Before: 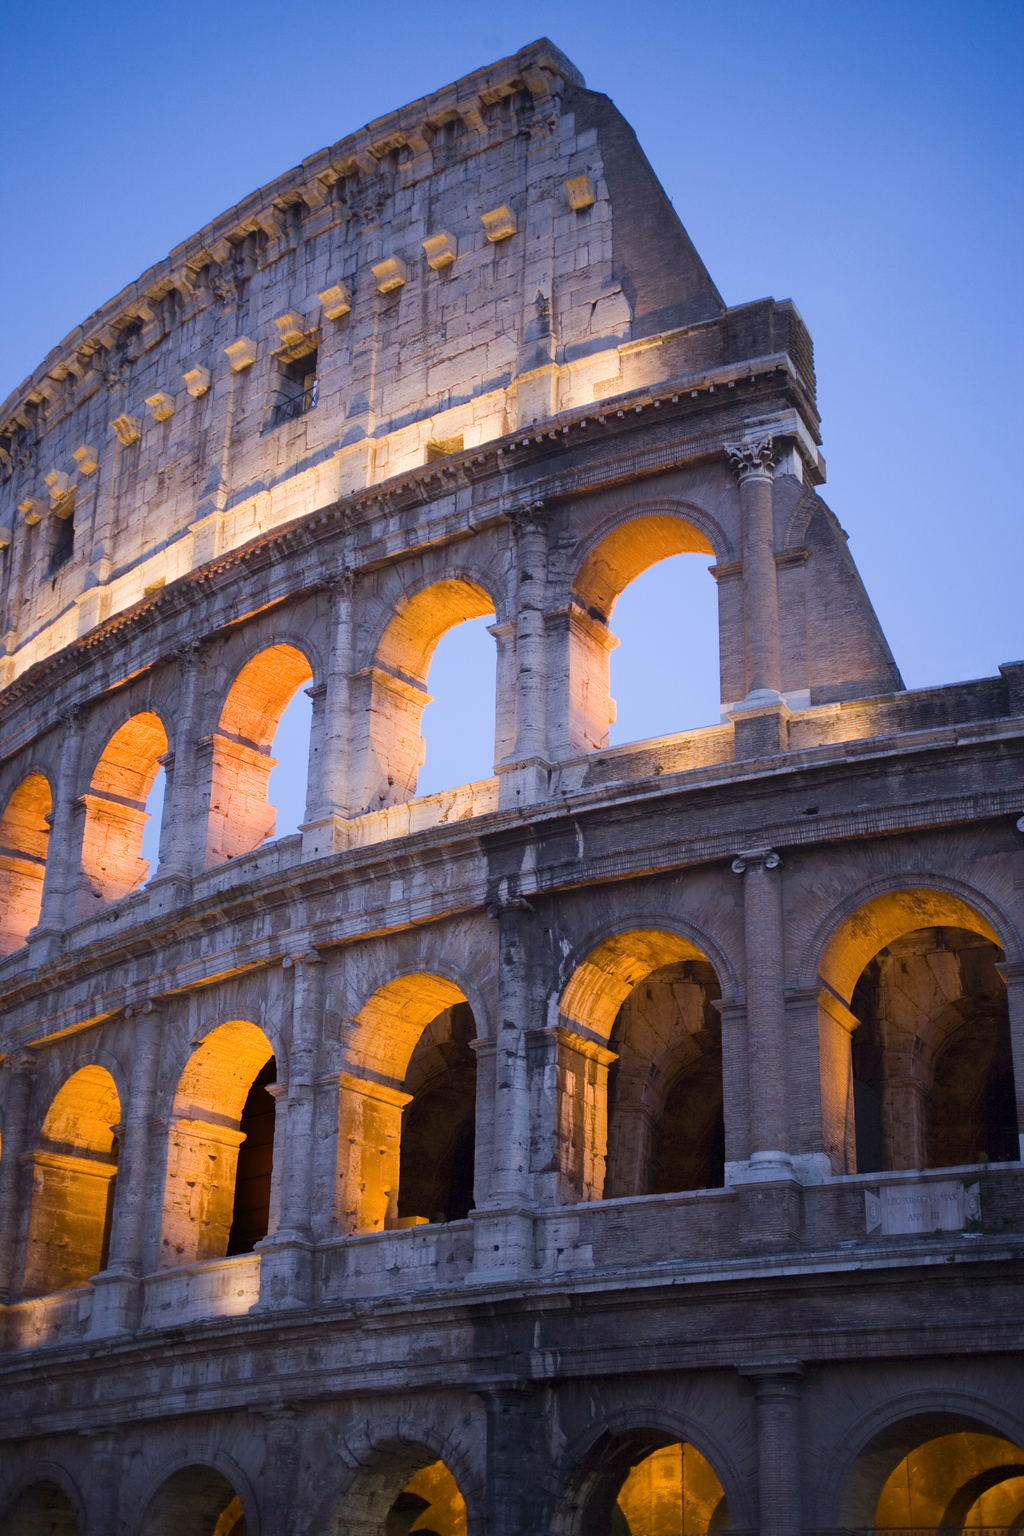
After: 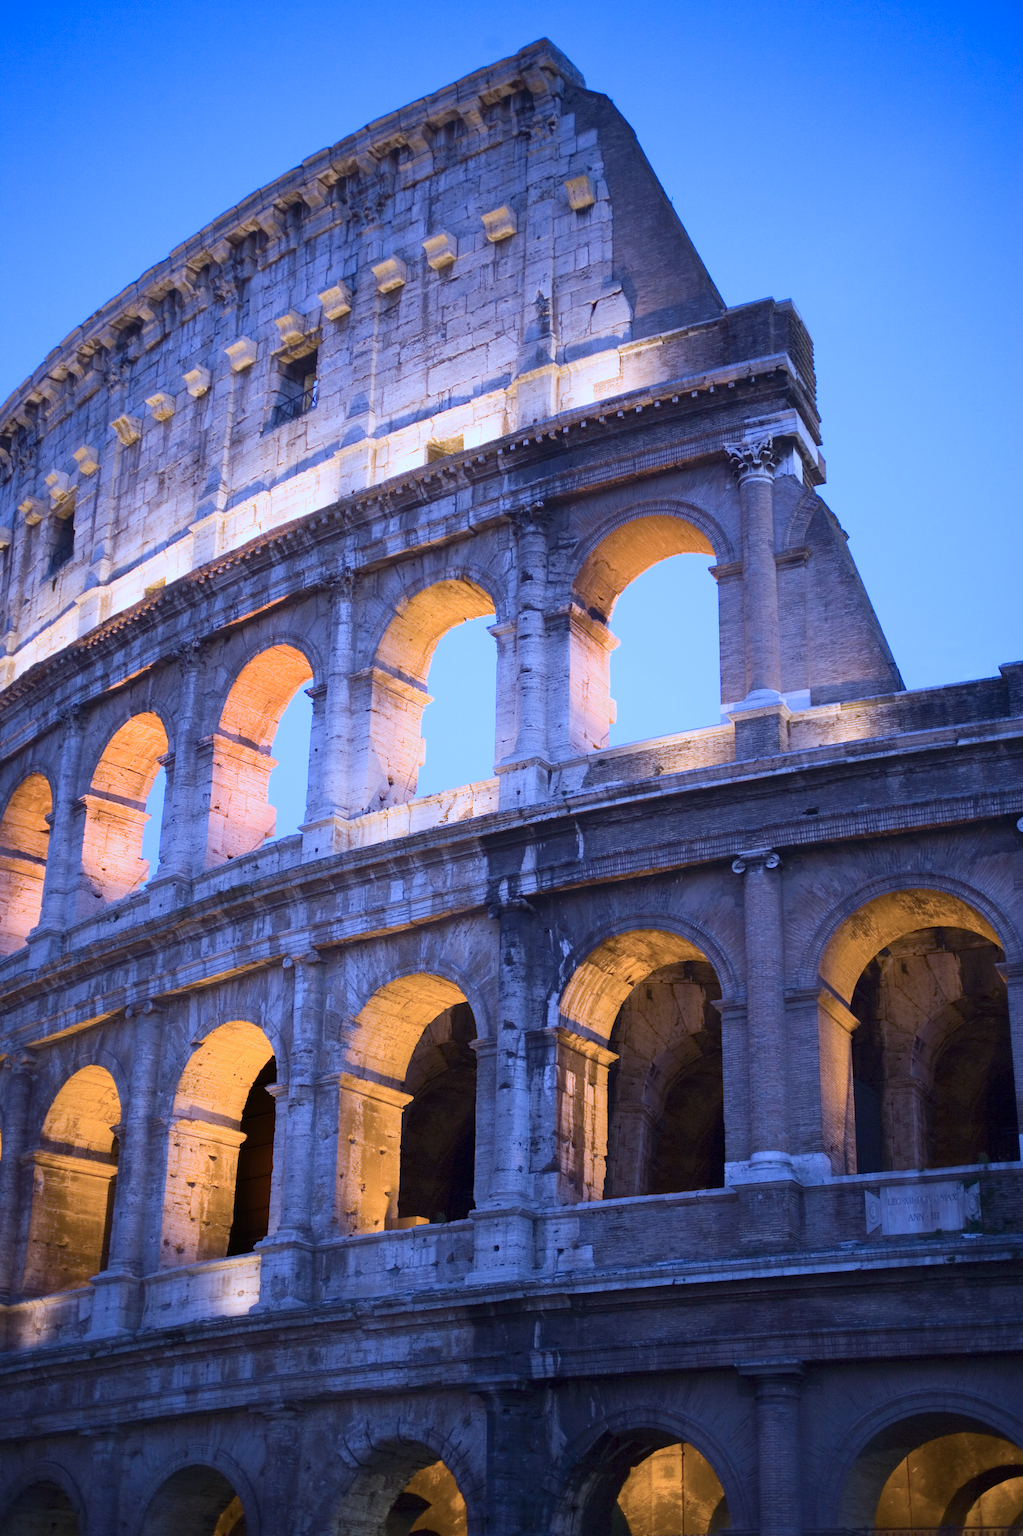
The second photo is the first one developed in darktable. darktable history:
contrast brightness saturation: contrast 0.145, brightness 0.046
color calibration: gray › normalize channels true, illuminant as shot in camera, adaptation linear Bradford (ICC v4), x 0.406, y 0.404, temperature 3612.73 K, gamut compression 0.008
